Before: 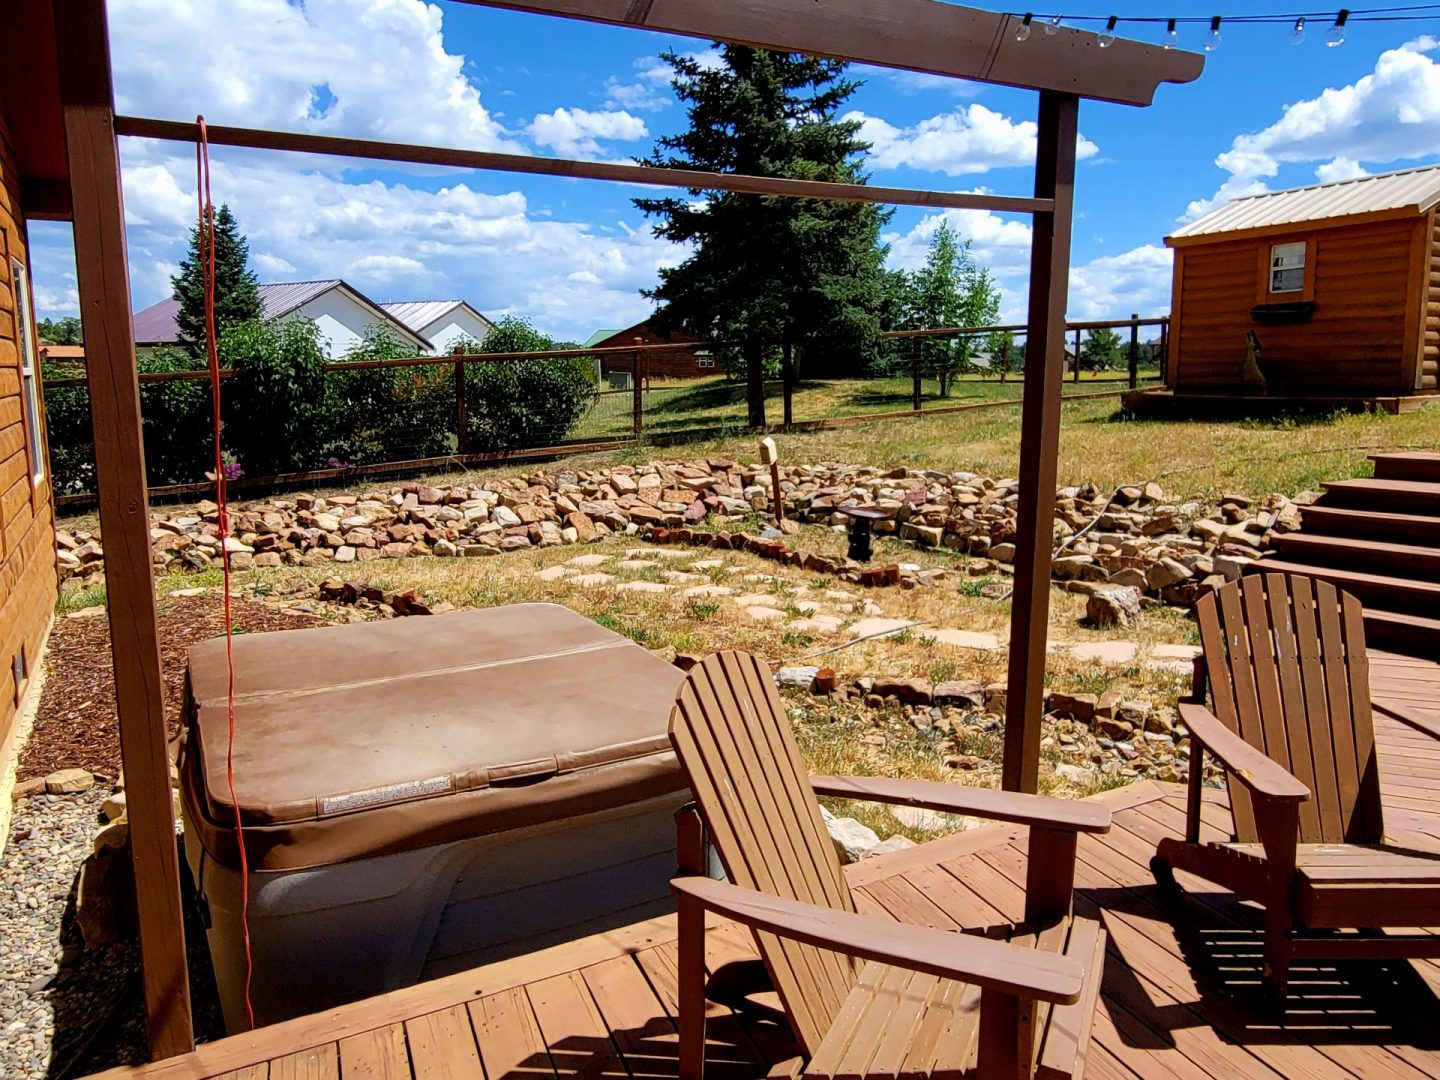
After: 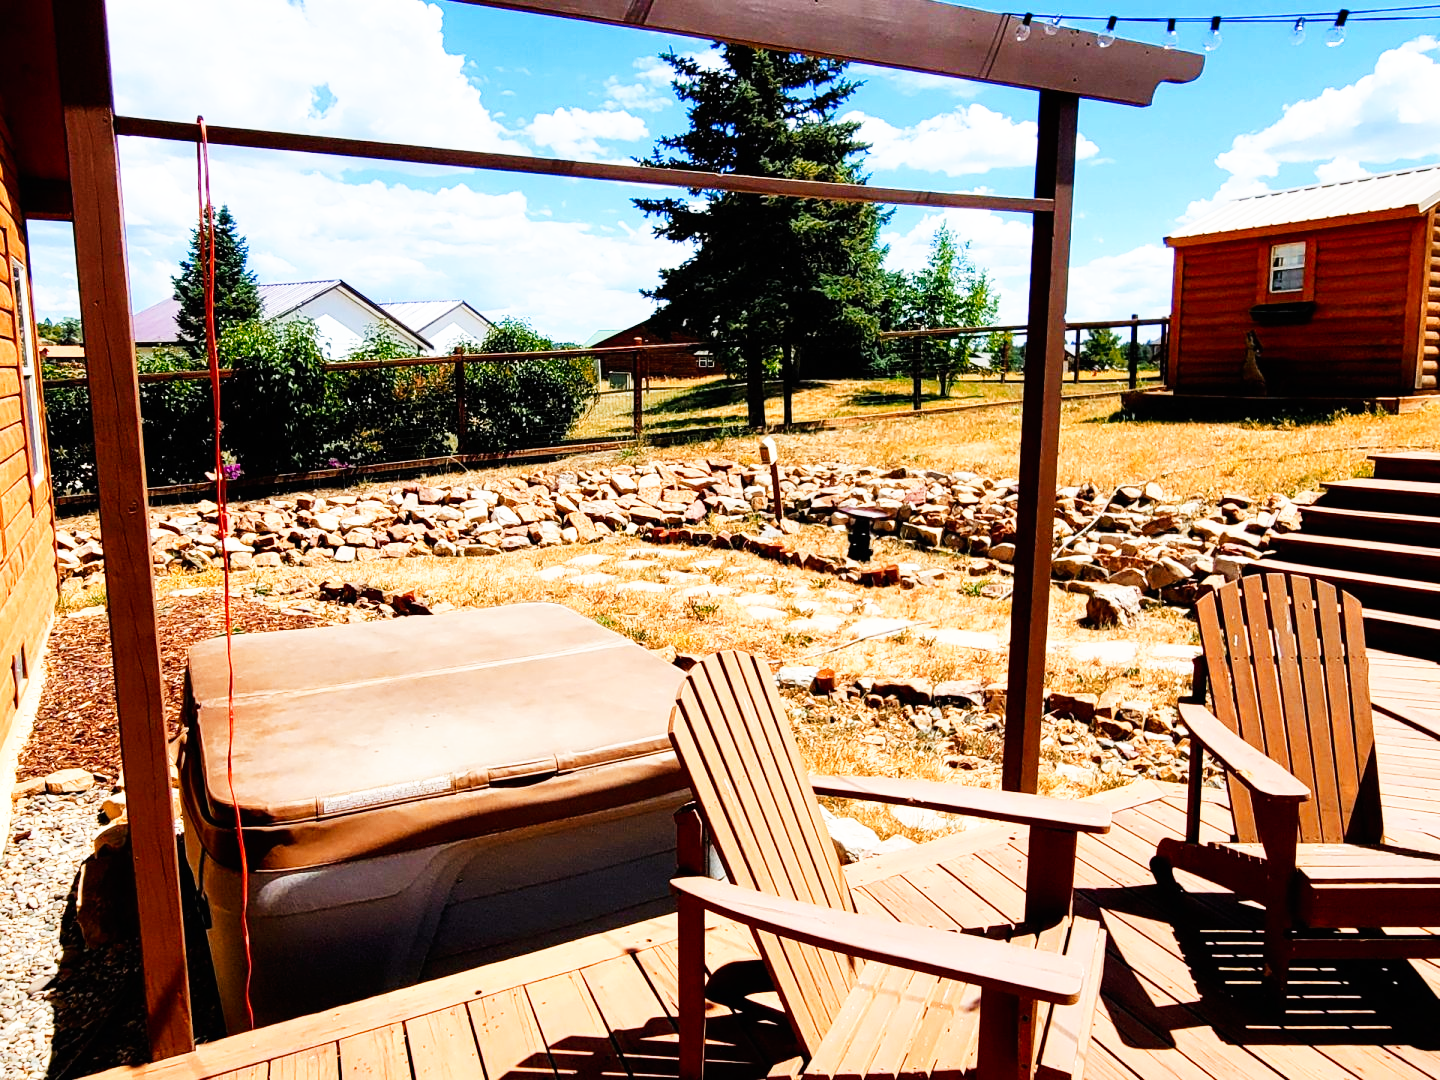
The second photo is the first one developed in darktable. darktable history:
base curve: curves: ch0 [(0, 0) (0.007, 0.004) (0.027, 0.03) (0.046, 0.07) (0.207, 0.54) (0.442, 0.872) (0.673, 0.972) (1, 1)], preserve colors none
color zones: curves: ch2 [(0, 0.5) (0.143, 0.5) (0.286, 0.416) (0.429, 0.5) (0.571, 0.5) (0.714, 0.5) (0.857, 0.5) (1, 0.5)]
